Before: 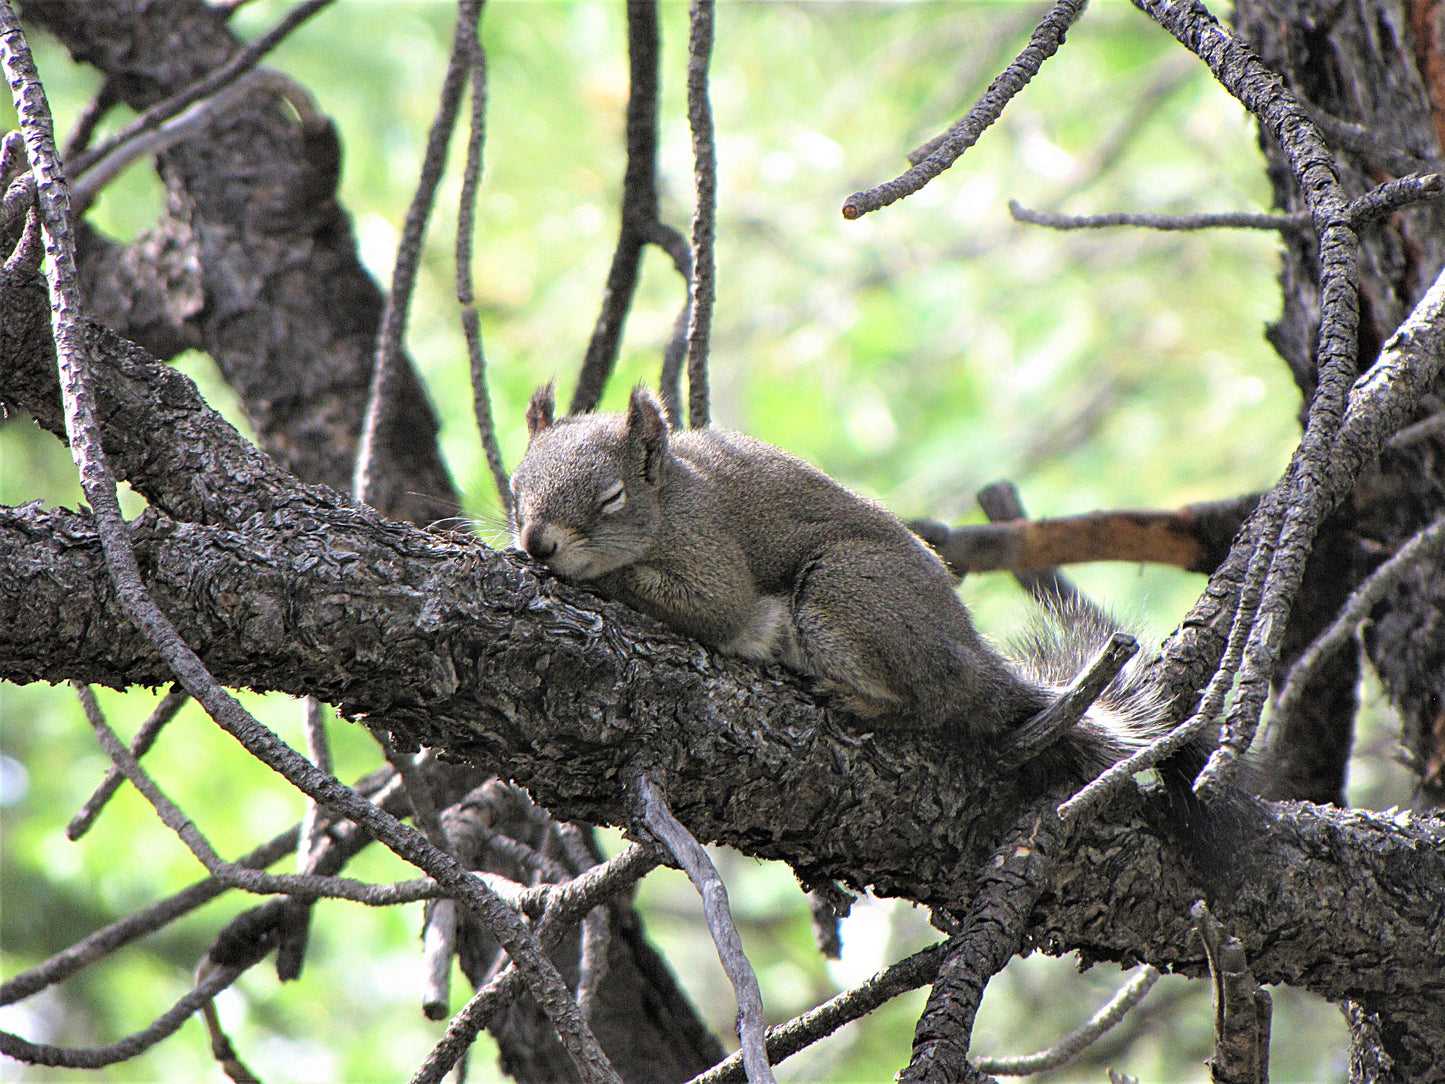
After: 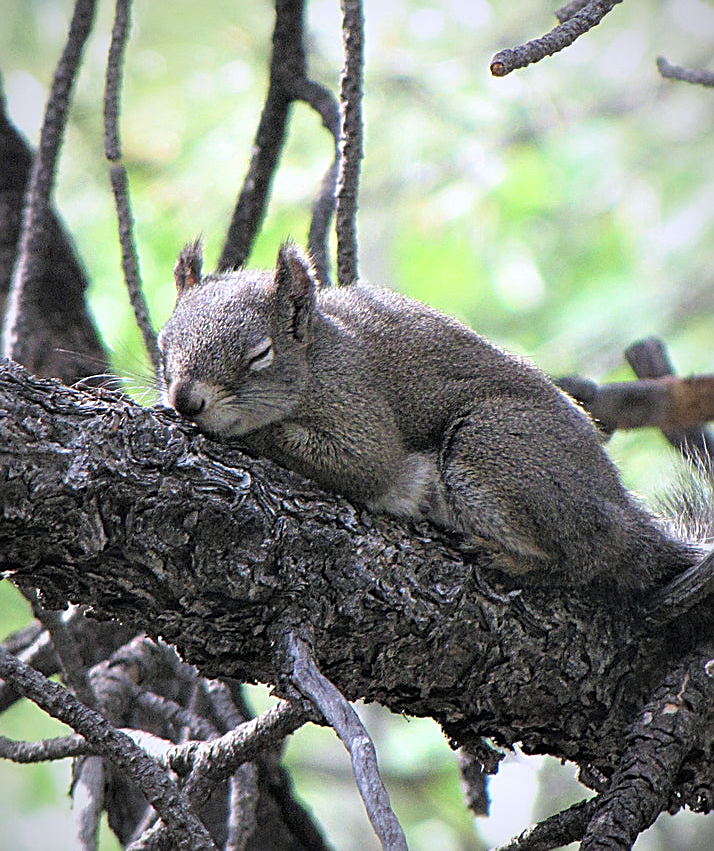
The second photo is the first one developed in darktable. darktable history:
vignetting: fall-off radius 70%, automatic ratio true
sharpen: on, module defaults
crop and rotate: angle 0.02°, left 24.353%, top 13.219%, right 26.156%, bottom 8.224%
color calibration: illuminant as shot in camera, x 0.358, y 0.373, temperature 4628.91 K
